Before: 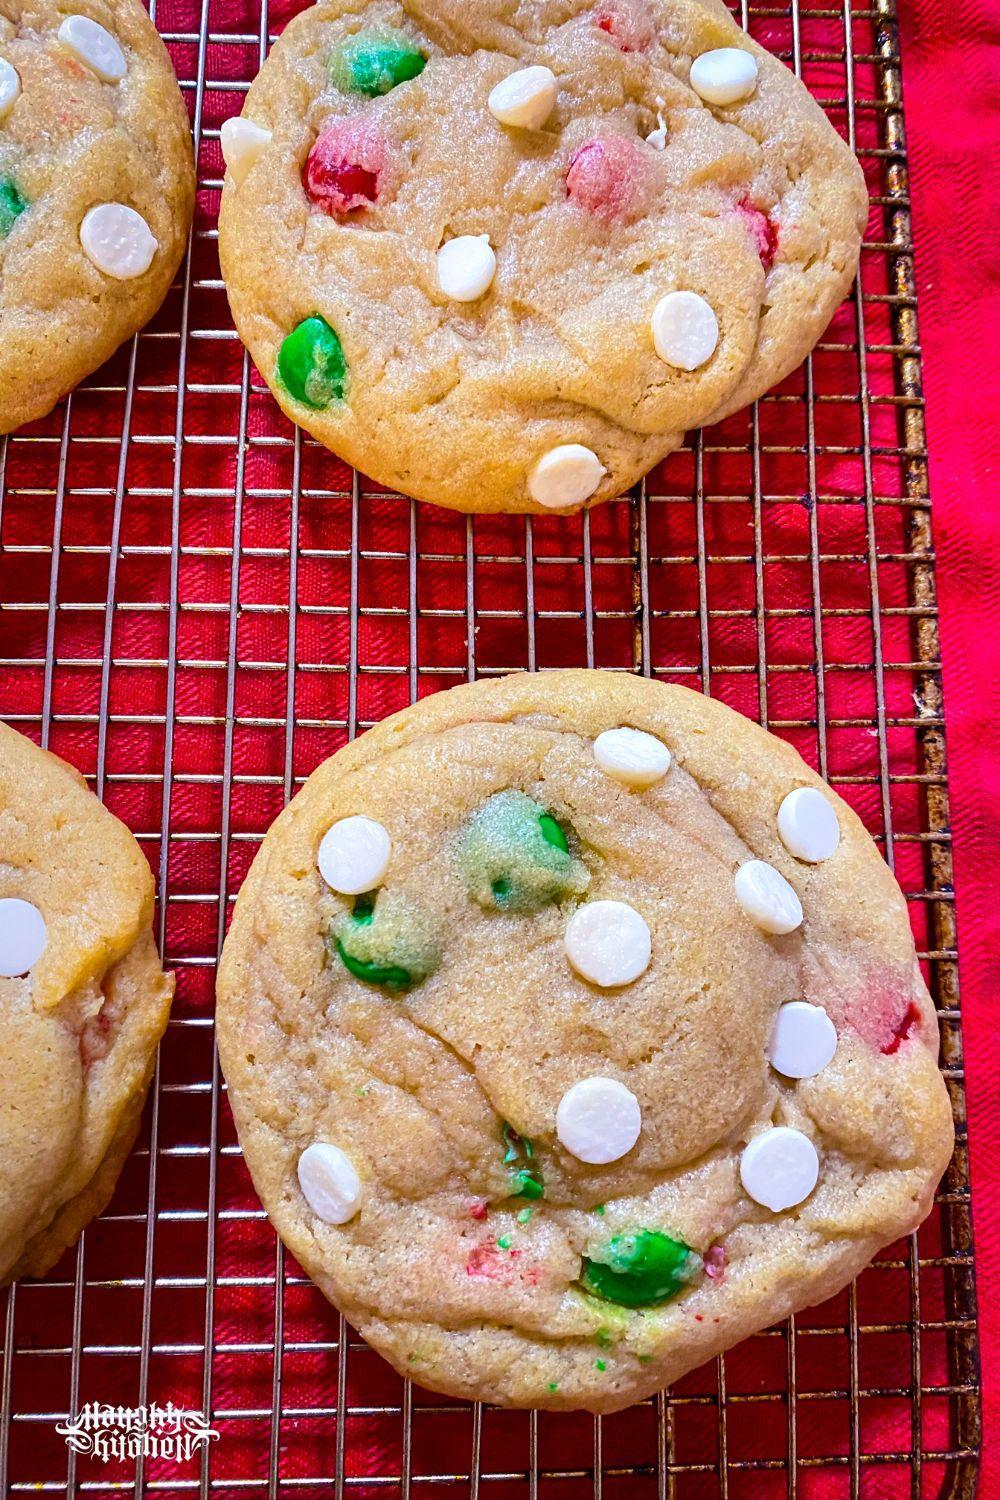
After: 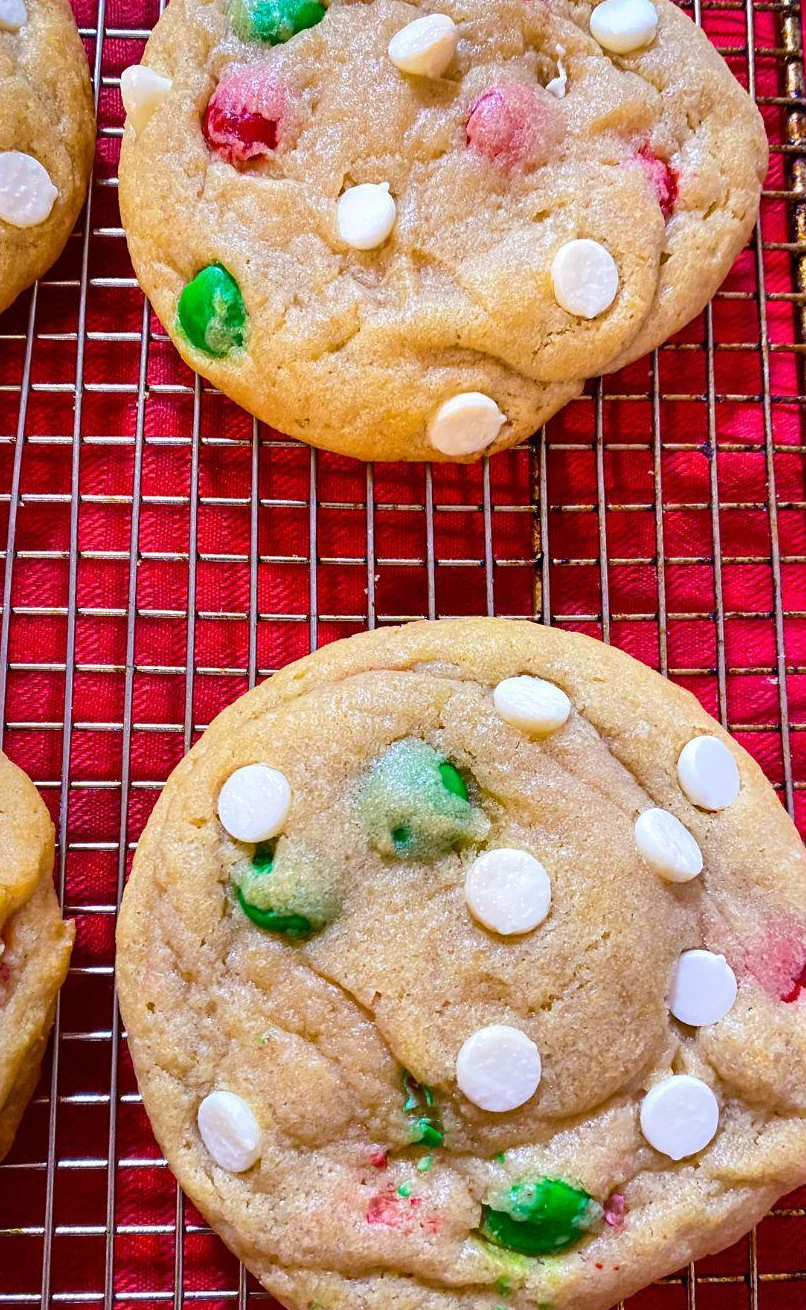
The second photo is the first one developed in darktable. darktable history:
crop: left 10.016%, top 3.488%, right 9.299%, bottom 9.118%
